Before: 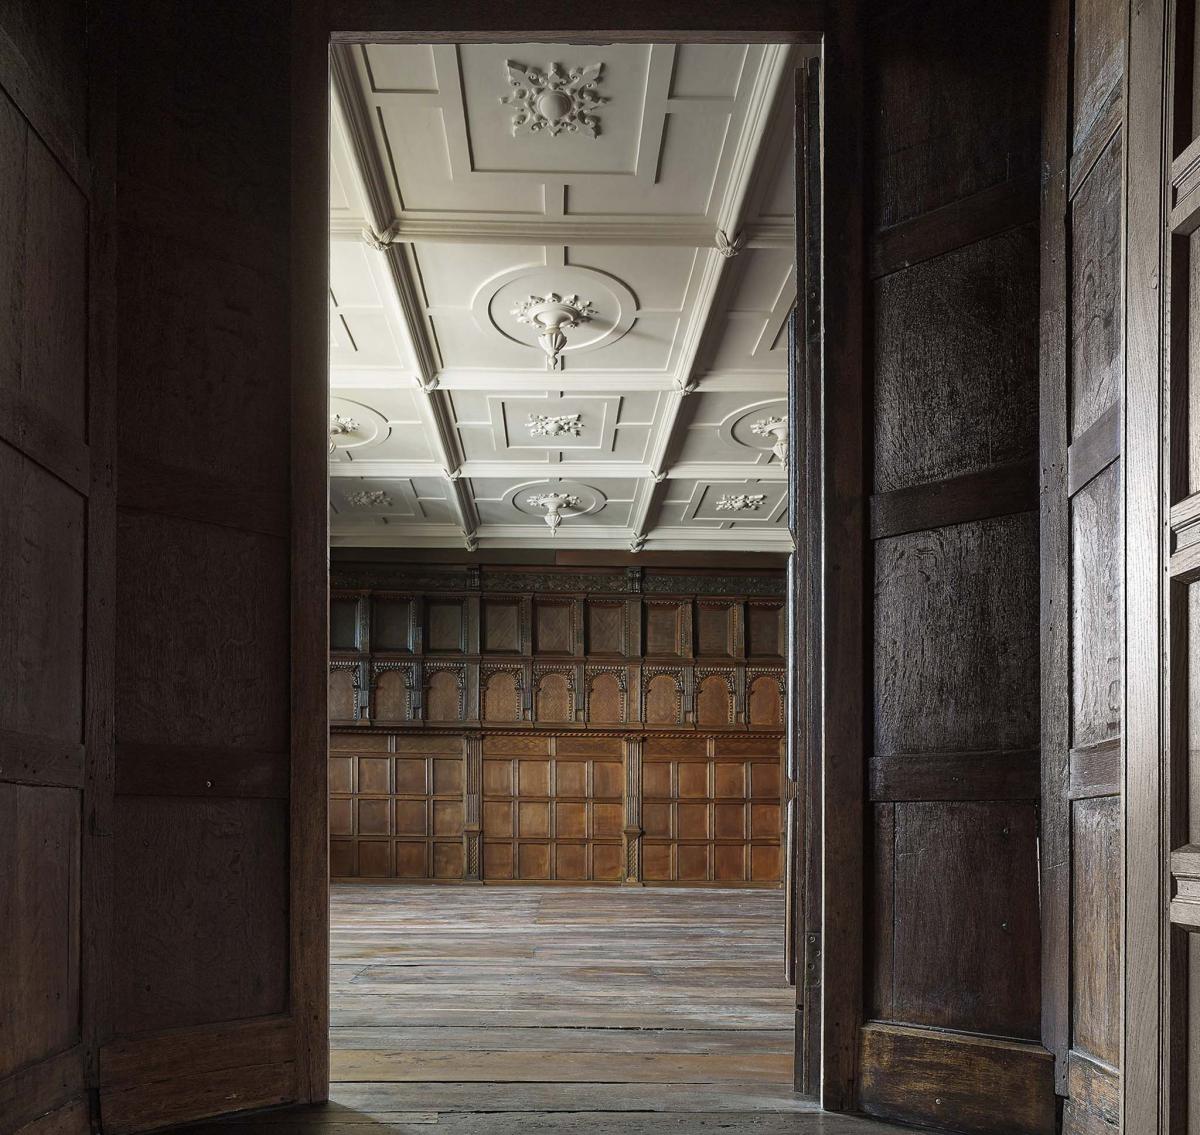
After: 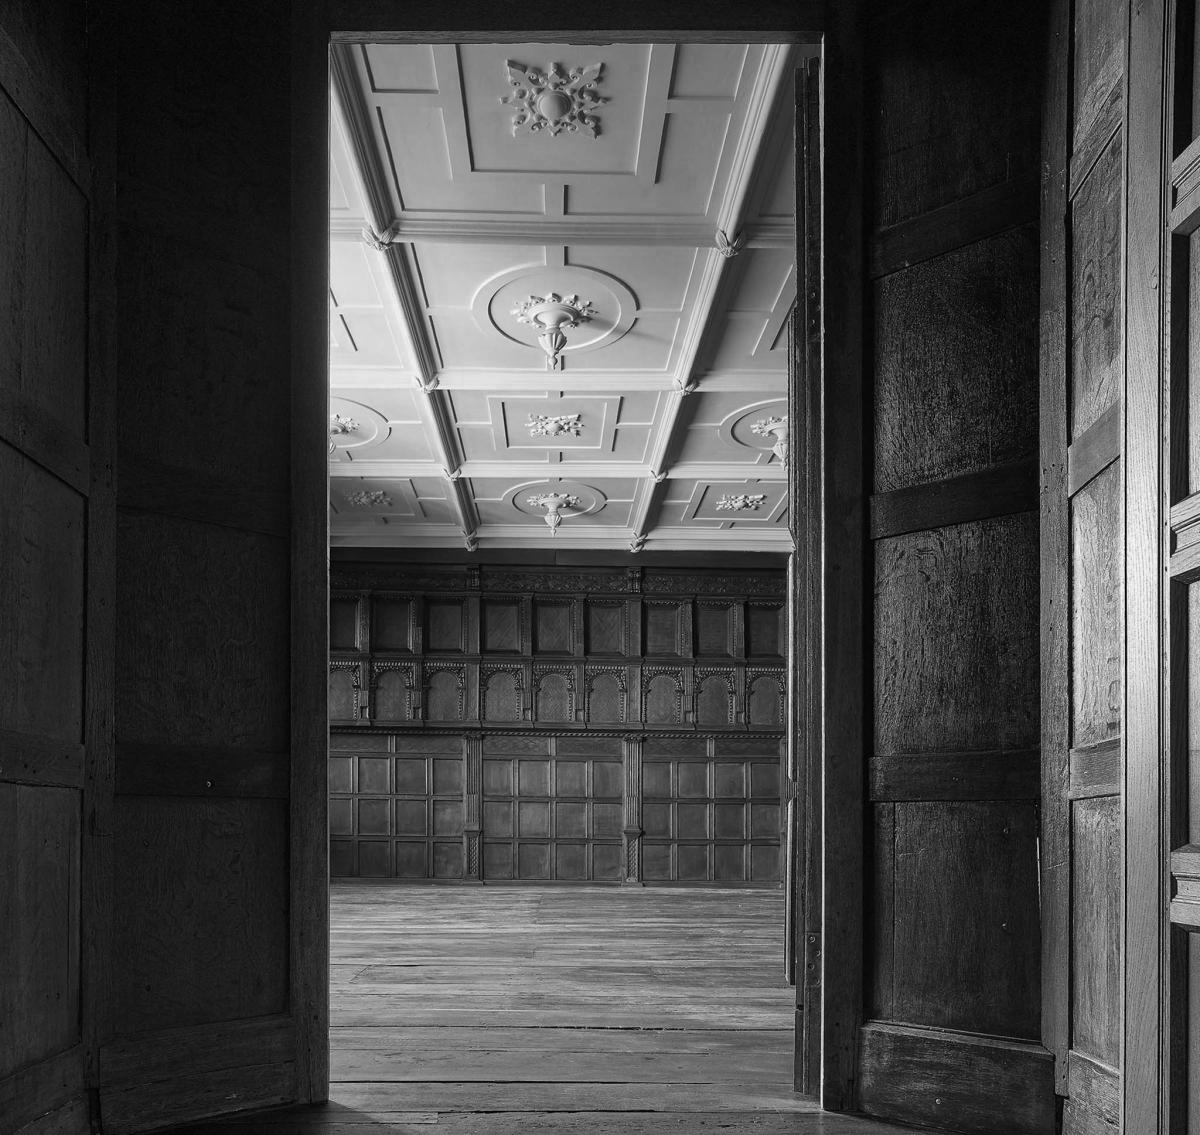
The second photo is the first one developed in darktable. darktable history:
shadows and highlights: shadows -20, white point adjustment -2, highlights -35
color zones: curves: ch0 [(0.002, 0.593) (0.143, 0.417) (0.285, 0.541) (0.455, 0.289) (0.608, 0.327) (0.727, 0.283) (0.869, 0.571) (1, 0.603)]; ch1 [(0, 0) (0.143, 0) (0.286, 0) (0.429, 0) (0.571, 0) (0.714, 0) (0.857, 0)]
